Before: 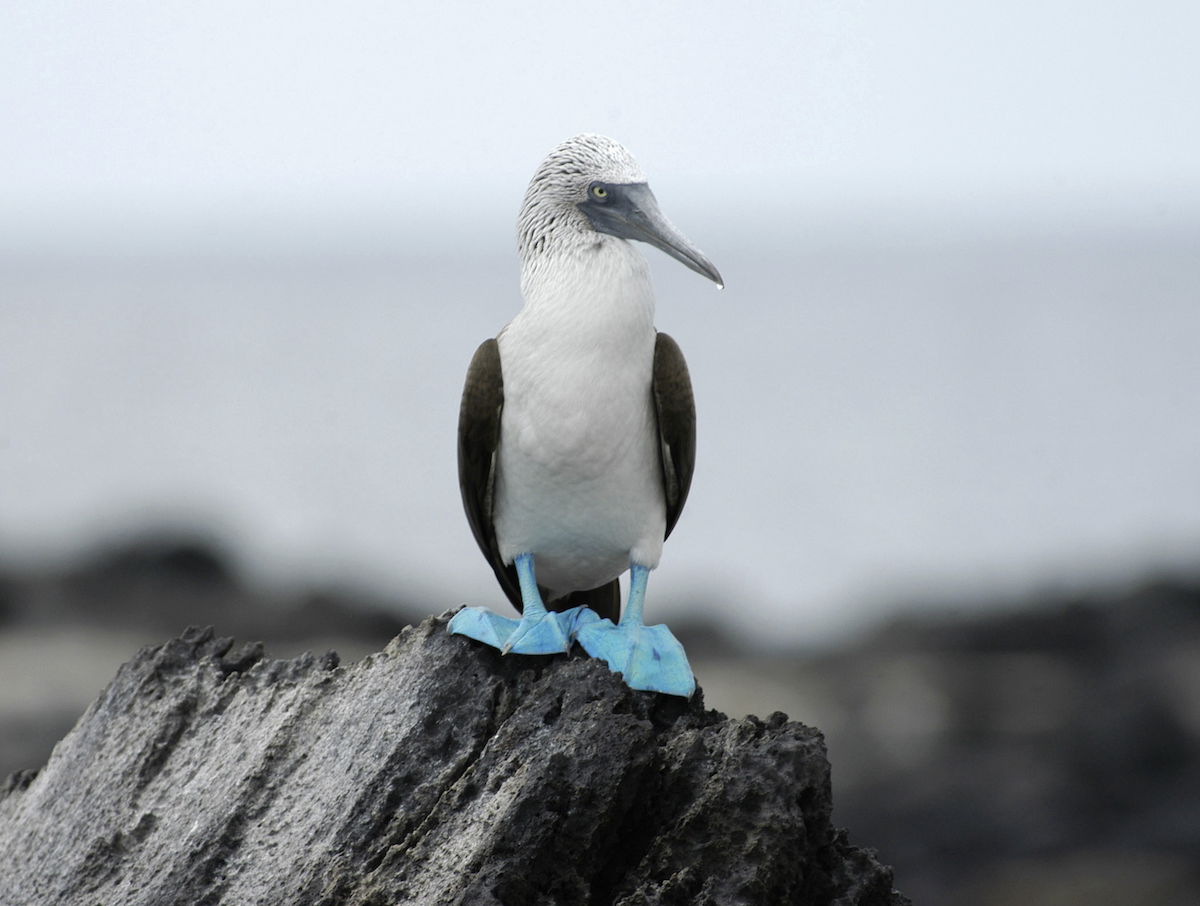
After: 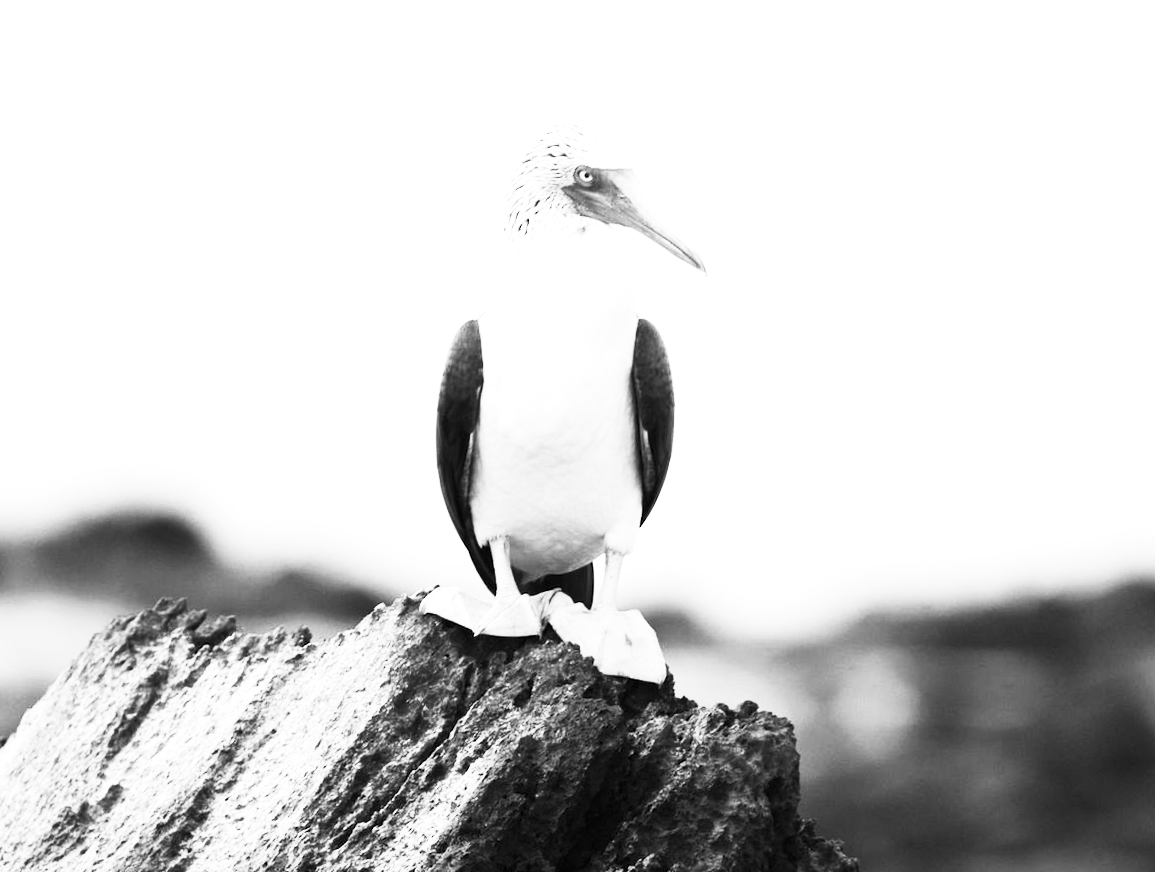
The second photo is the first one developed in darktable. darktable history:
crop and rotate: angle -1.69°
contrast brightness saturation: contrast 0.53, brightness 0.47, saturation -1
exposure: exposure 0.935 EV, compensate highlight preservation false
color correction: saturation 1.8
